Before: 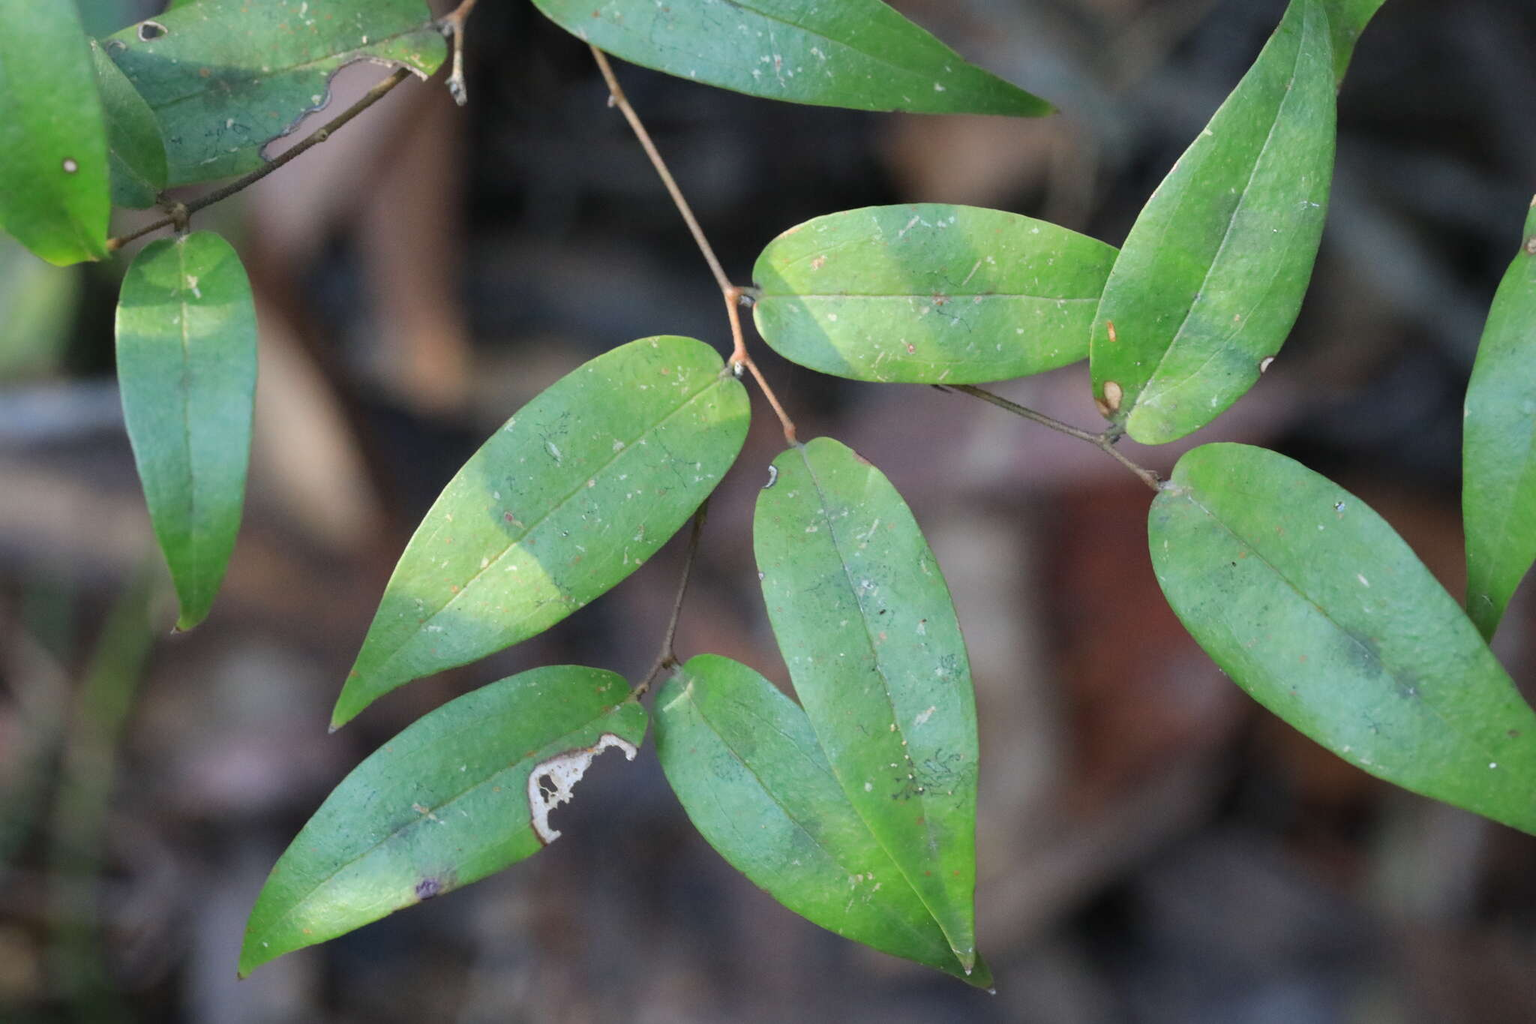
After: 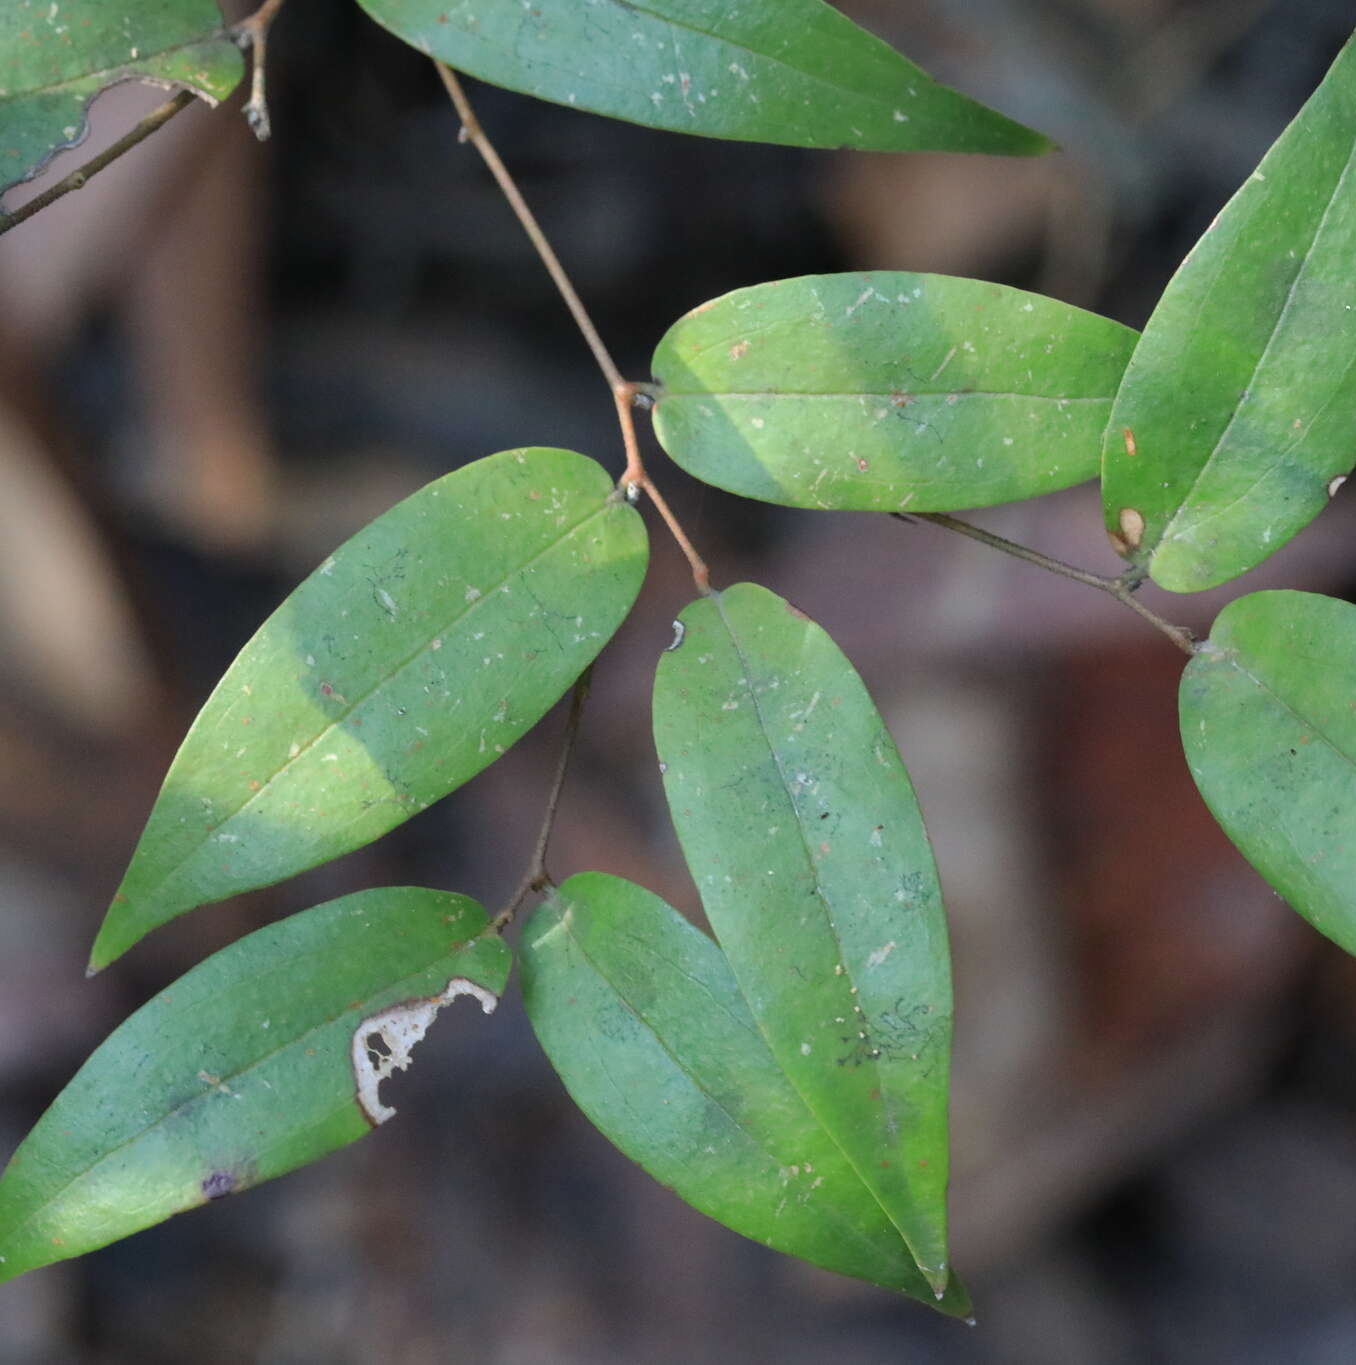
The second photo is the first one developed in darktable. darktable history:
crop: left 17.209%, right 16.57%
base curve: curves: ch0 [(0, 0) (0.74, 0.67) (1, 1)], preserve colors none
